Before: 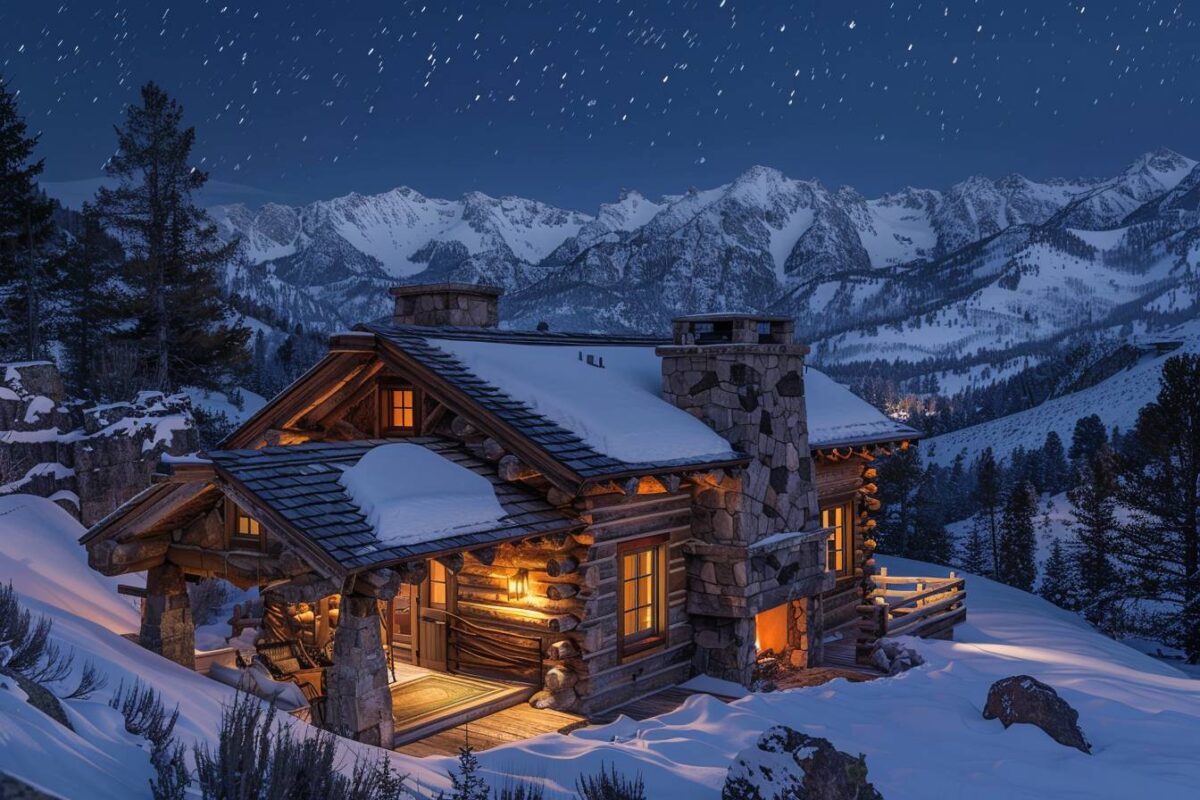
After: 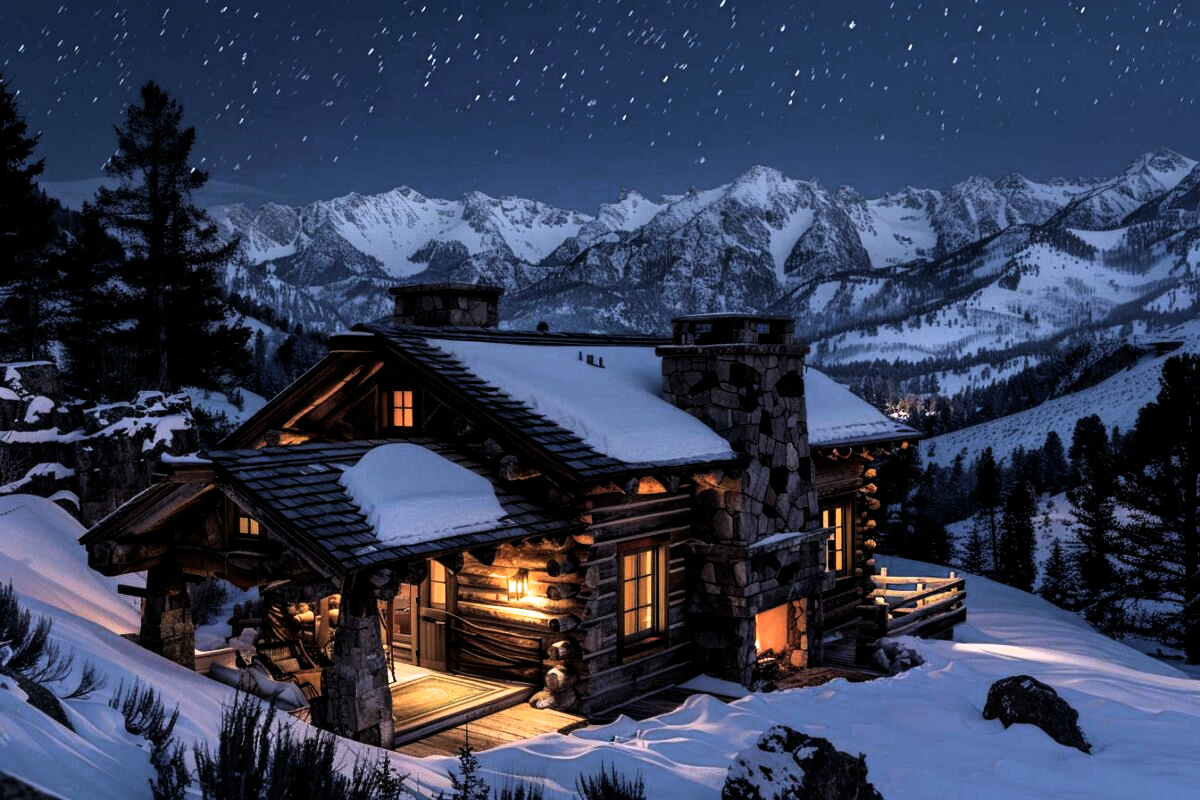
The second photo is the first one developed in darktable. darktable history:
filmic rgb: black relative exposure -8.27 EV, white relative exposure 2.23 EV, hardness 7.14, latitude 86.02%, contrast 1.688, highlights saturation mix -3.43%, shadows ↔ highlights balance -2.09%, color science v4 (2020)
